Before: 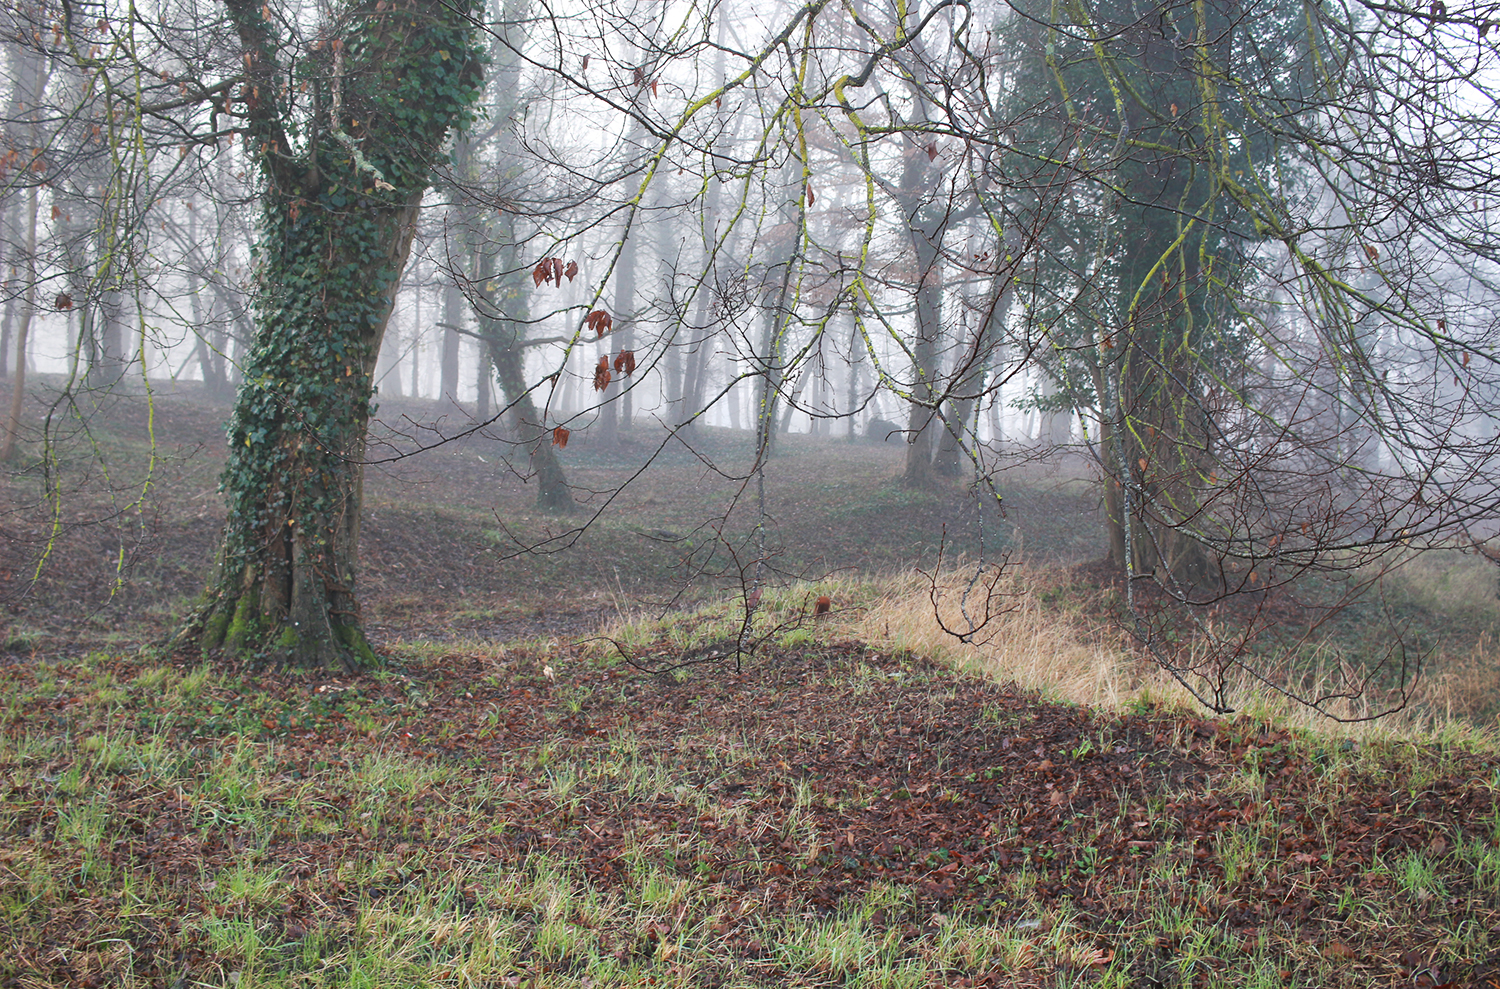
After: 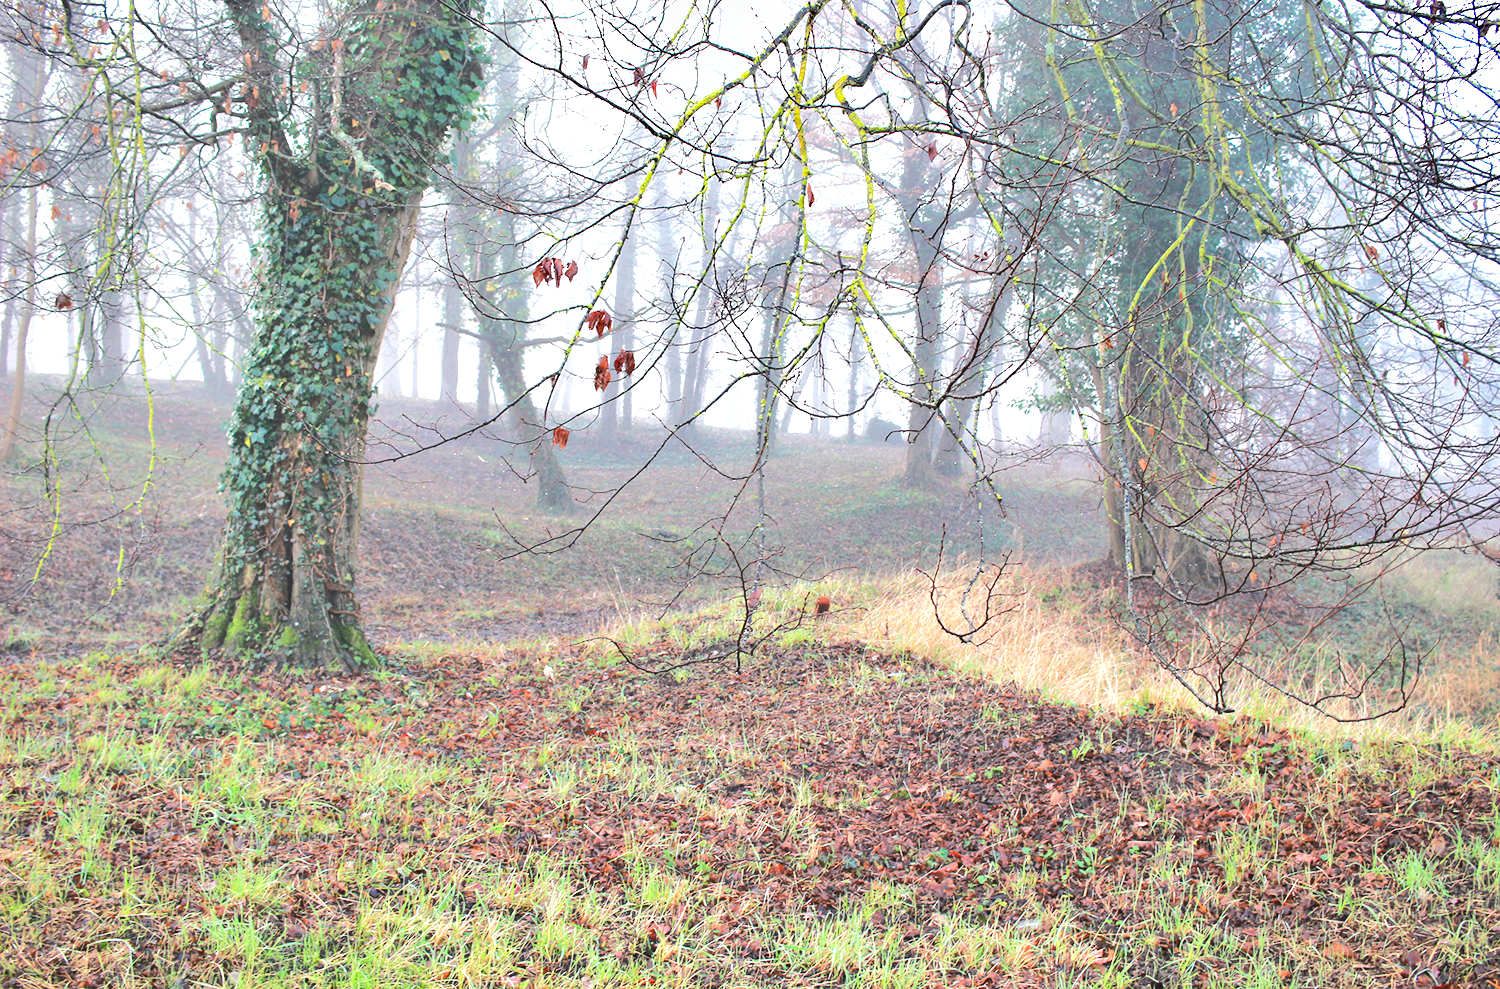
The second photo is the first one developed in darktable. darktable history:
shadows and highlights: shadows 4.6, soften with gaussian
tone equalizer: -7 EV 0.149 EV, -6 EV 0.614 EV, -5 EV 1.12 EV, -4 EV 1.35 EV, -3 EV 1.15 EV, -2 EV 0.6 EV, -1 EV 0.156 EV, edges refinement/feathering 500, mask exposure compensation -1.57 EV, preserve details no
exposure: exposure 0.79 EV, compensate highlight preservation false
